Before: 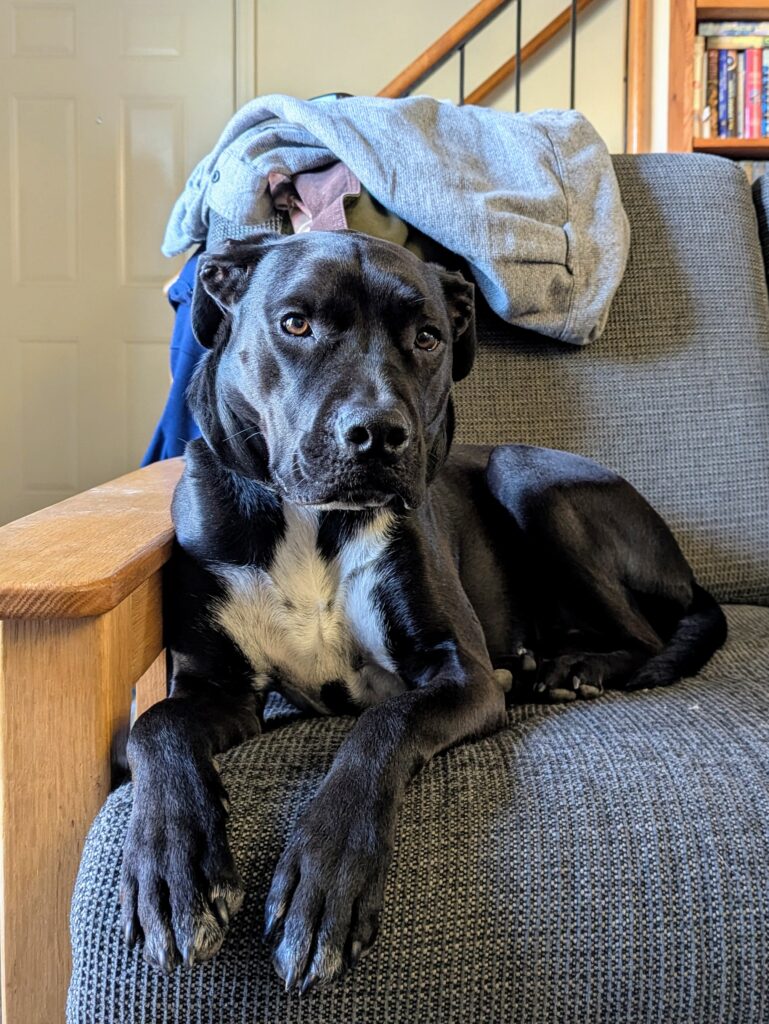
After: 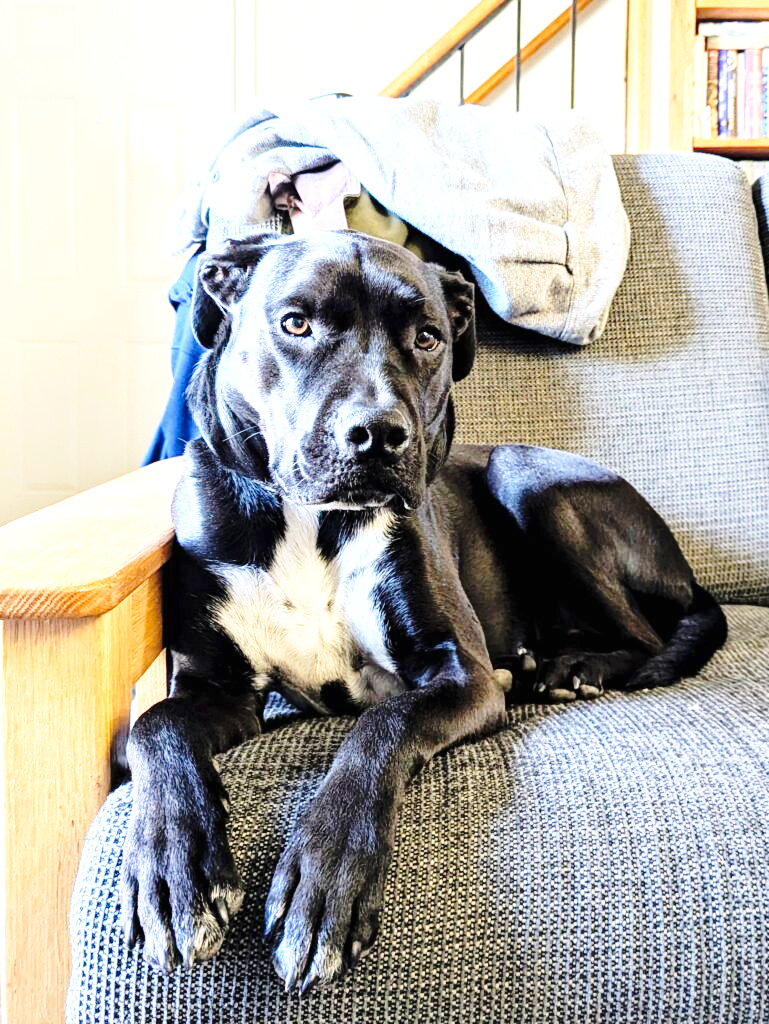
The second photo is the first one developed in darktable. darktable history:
base curve: curves: ch0 [(0, 0) (0.036, 0.037) (0.121, 0.228) (0.46, 0.76) (0.859, 0.983) (1, 1)], preserve colors none
exposure: black level correction 0, exposure 1.107 EV, compensate highlight preservation false
